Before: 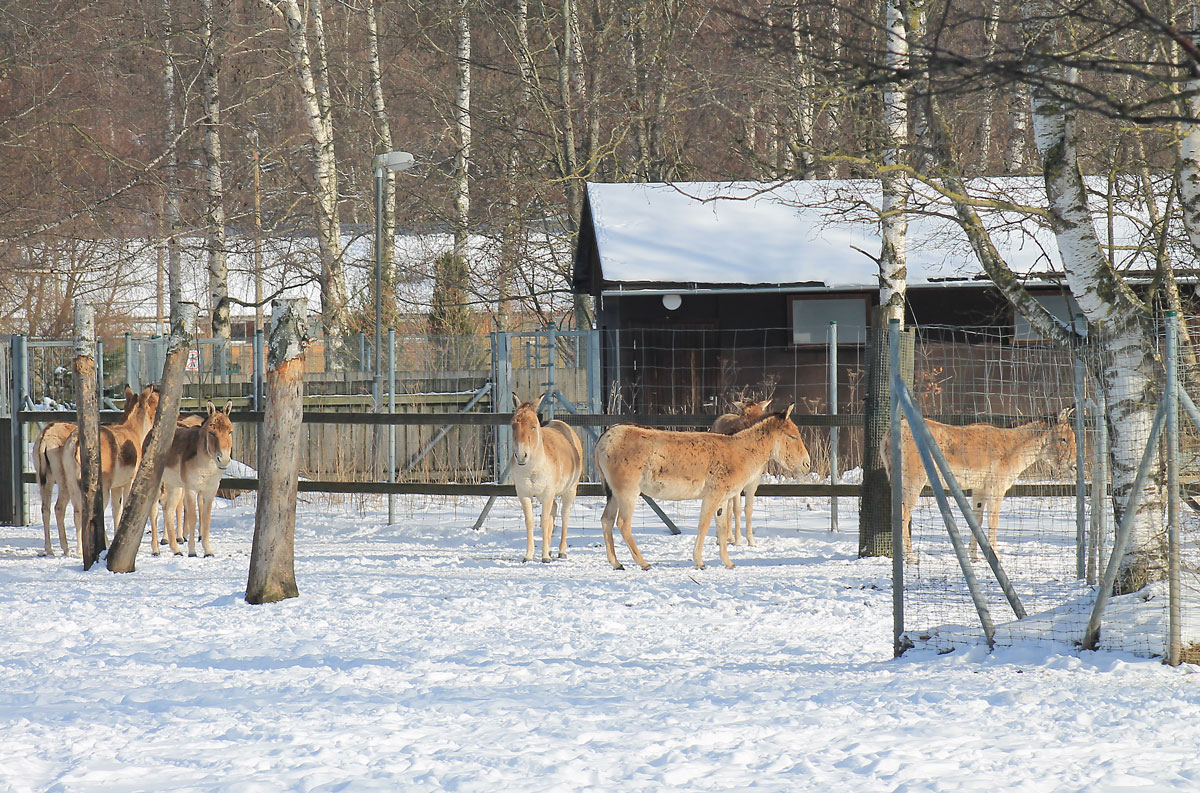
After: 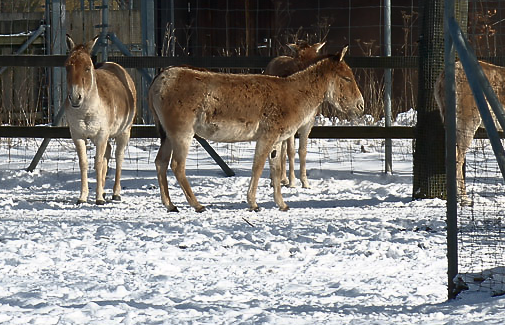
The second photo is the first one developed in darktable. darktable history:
crop: left 37.221%, top 45.169%, right 20.63%, bottom 13.777%
base curve: curves: ch0 [(0, 0) (0.564, 0.291) (0.802, 0.731) (1, 1)]
contrast brightness saturation: contrast 0.28
